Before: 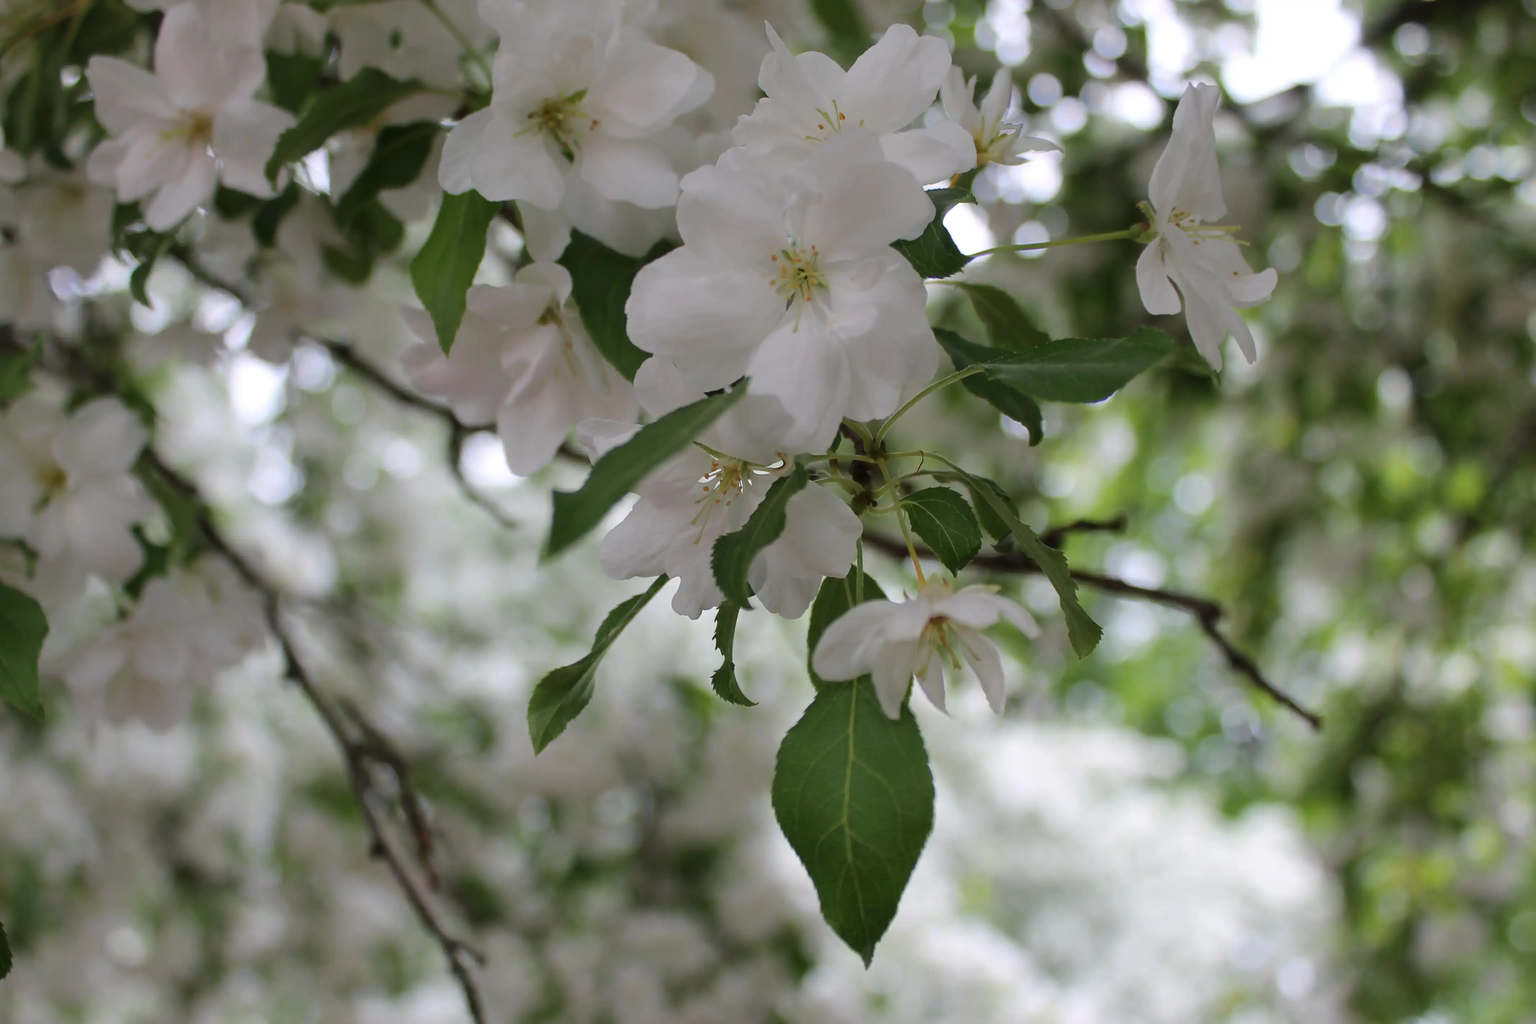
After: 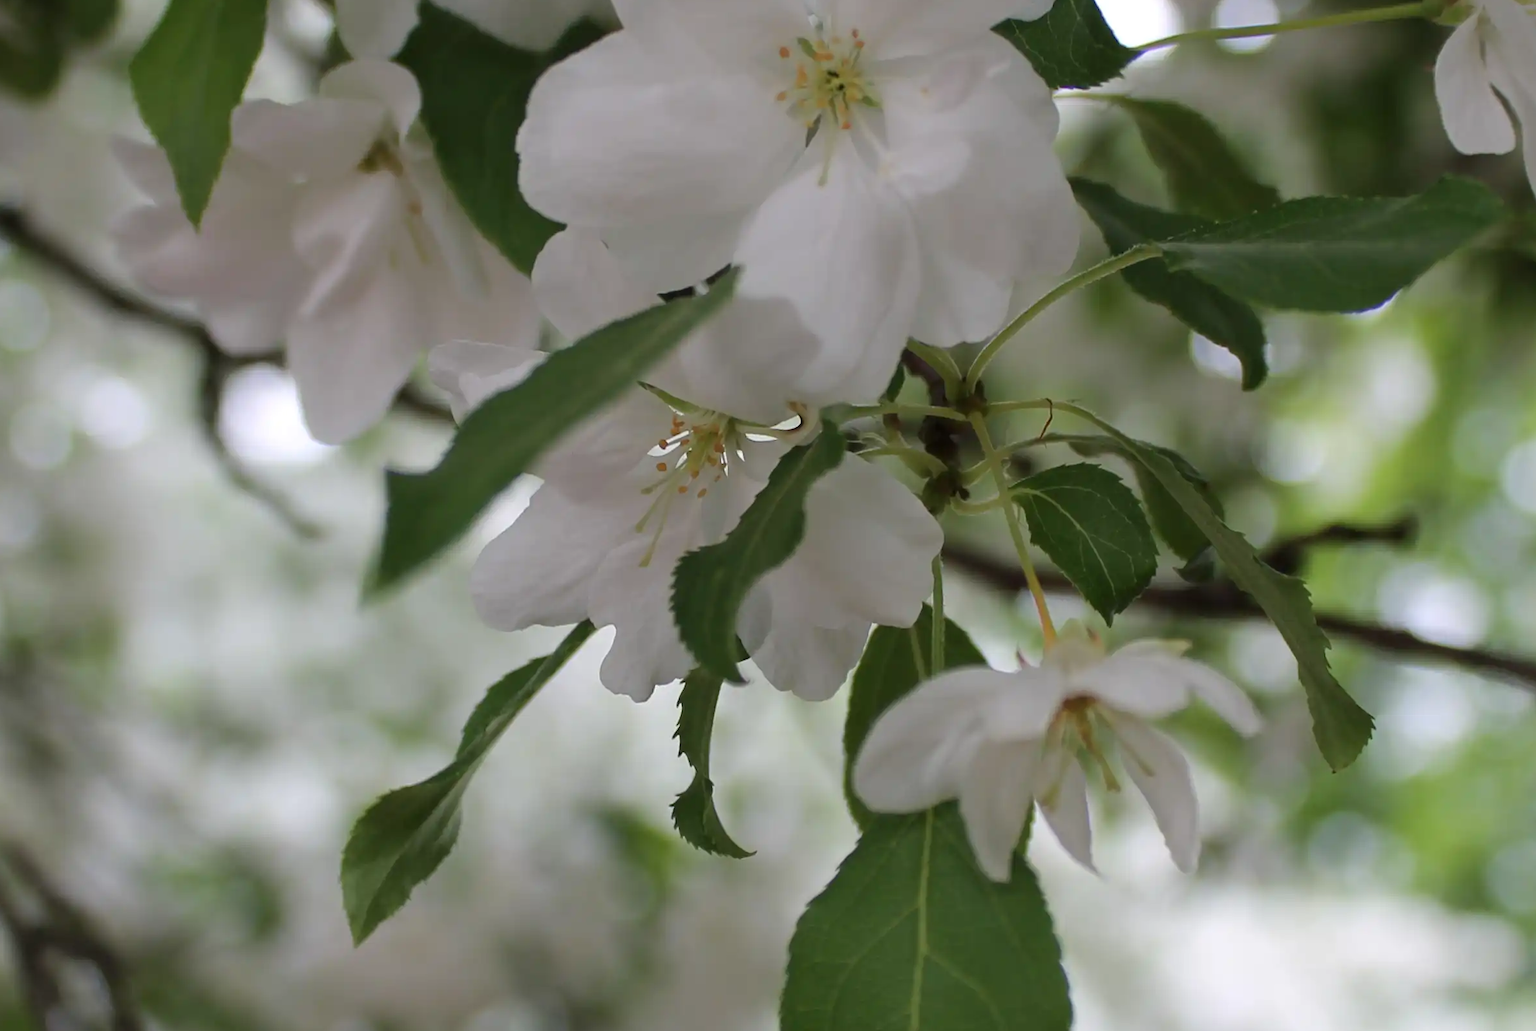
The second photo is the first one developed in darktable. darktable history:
crop and rotate: left 22.022%, top 22.386%, right 22.314%, bottom 21.553%
